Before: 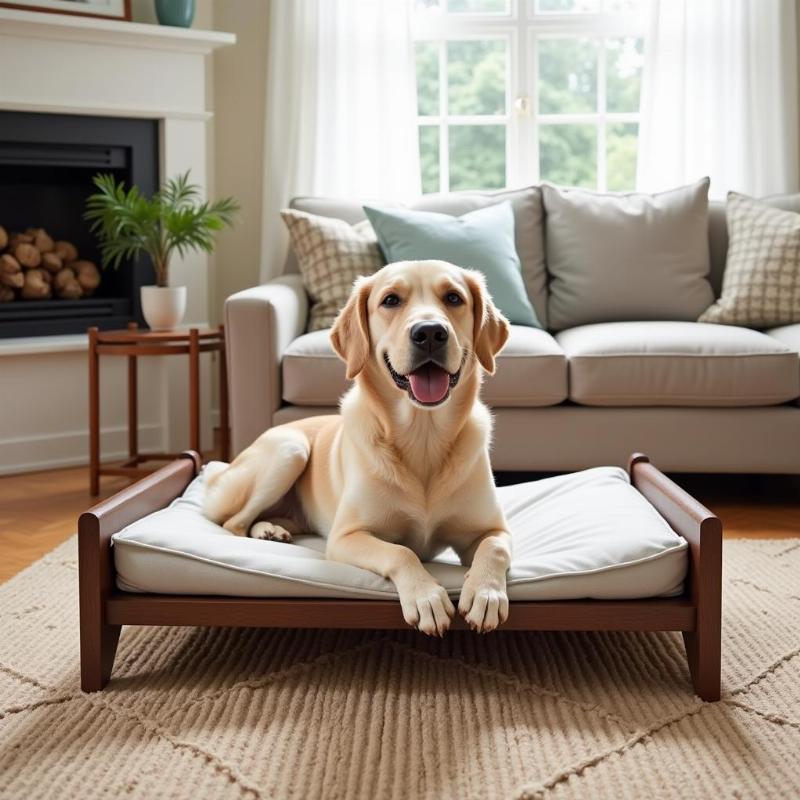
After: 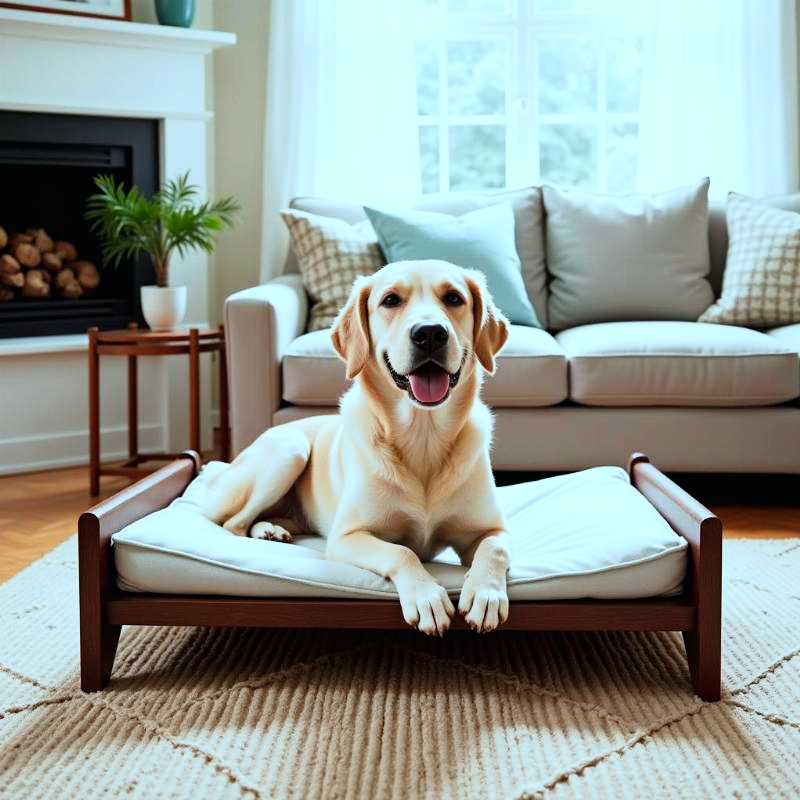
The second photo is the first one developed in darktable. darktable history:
tone curve: curves: ch0 [(0, 0.006) (0.046, 0.011) (0.13, 0.062) (0.338, 0.327) (0.494, 0.55) (0.728, 0.835) (1, 1)]; ch1 [(0, 0) (0.346, 0.324) (0.45, 0.431) (0.5, 0.5) (0.522, 0.517) (0.55, 0.57) (1, 1)]; ch2 [(0, 0) (0.453, 0.418) (0.5, 0.5) (0.526, 0.524) (0.554, 0.598) (0.622, 0.679) (0.707, 0.761) (1, 1)], preserve colors none
contrast brightness saturation: saturation -0.053
color correction: highlights a* -11.8, highlights b* -15.46
